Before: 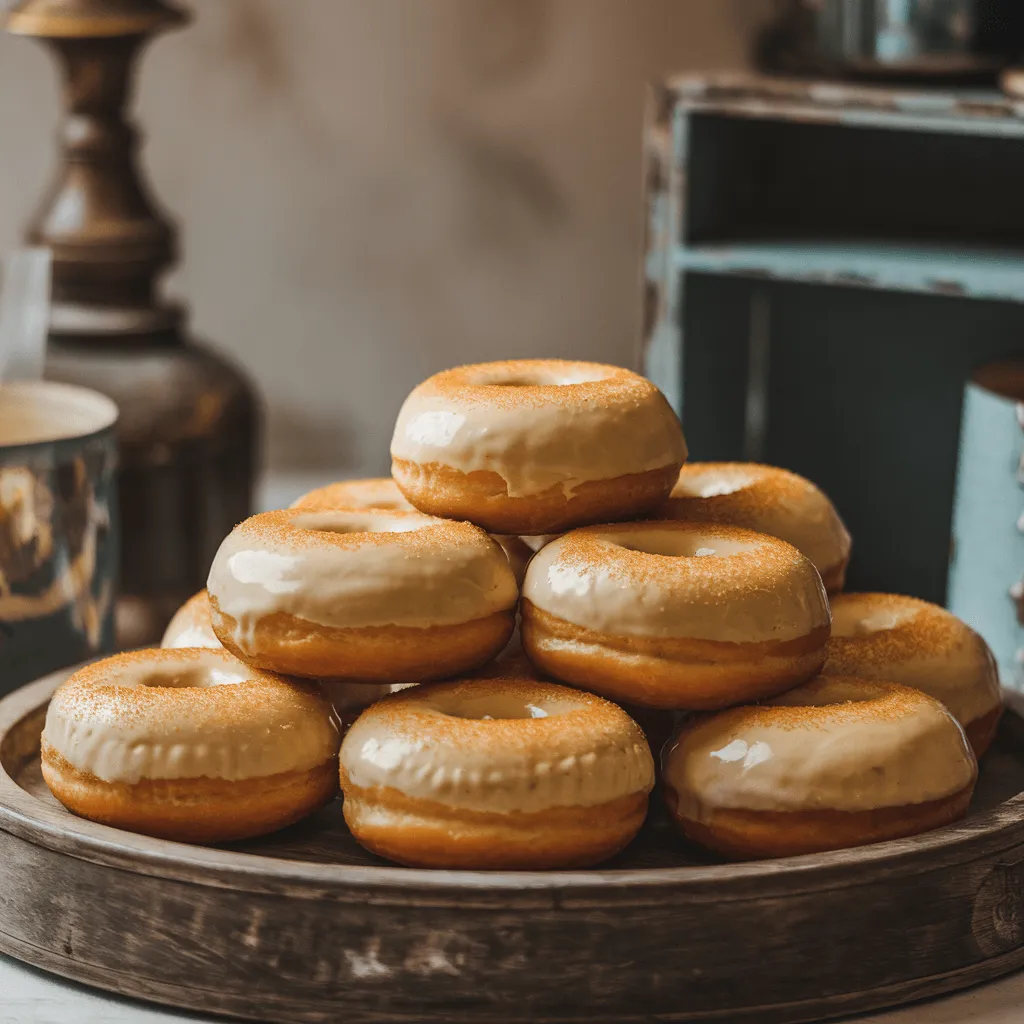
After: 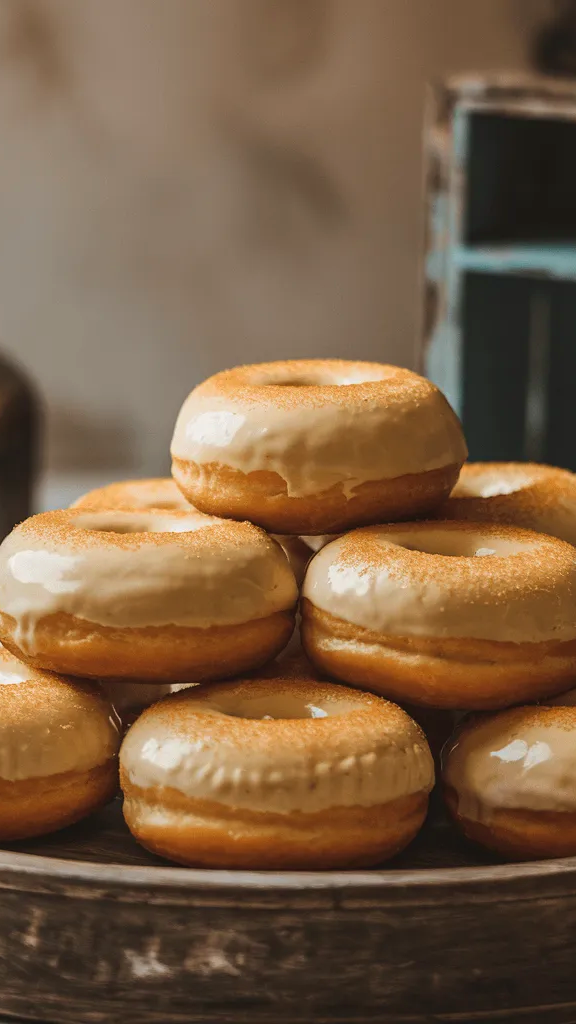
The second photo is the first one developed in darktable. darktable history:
crop: left 21.496%, right 22.254%
velvia: on, module defaults
